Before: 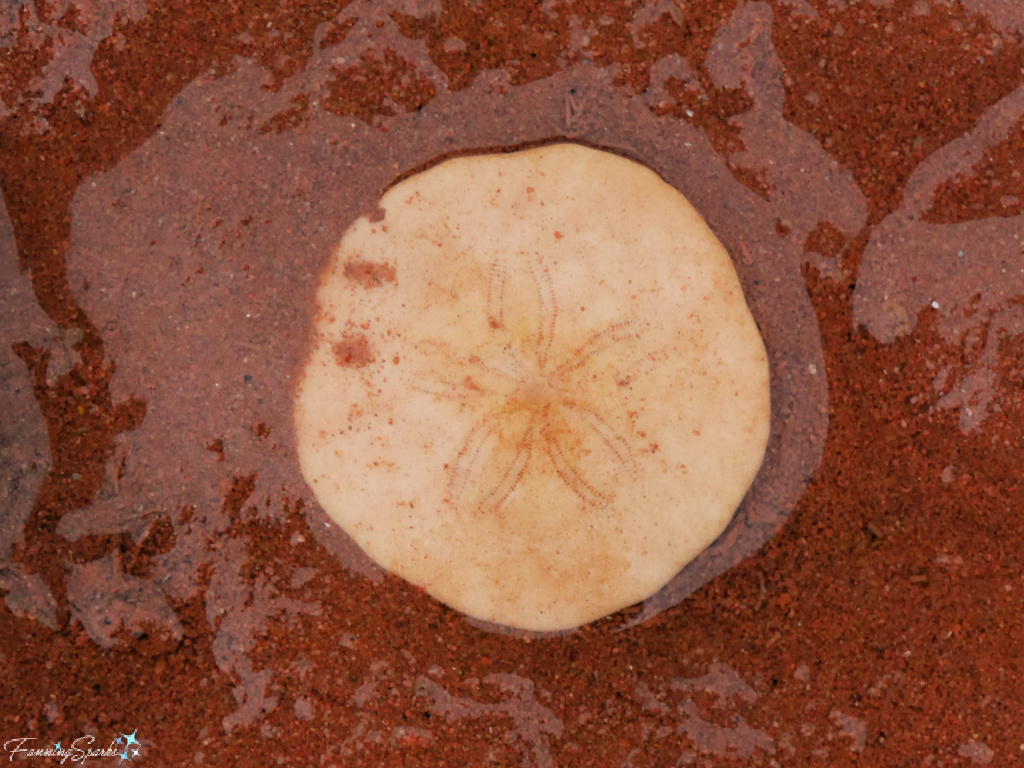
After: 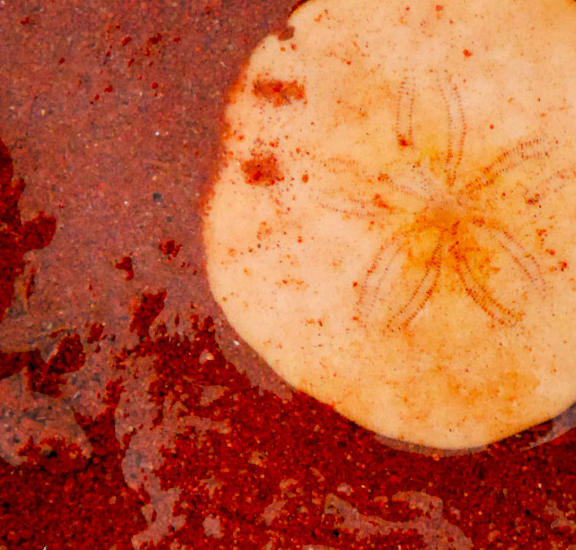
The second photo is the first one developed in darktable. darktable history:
crop: left 8.93%, top 23.825%, right 34.804%, bottom 4.534%
exposure: exposure -0.109 EV, compensate exposure bias true, compensate highlight preservation false
local contrast: detail 130%
contrast brightness saturation: contrast 0.081, saturation 0.203
color zones: curves: ch0 [(0.224, 0.526) (0.75, 0.5)]; ch1 [(0.055, 0.526) (0.224, 0.761) (0.377, 0.526) (0.75, 0.5)]
color balance rgb: shadows lift › chroma 2.018%, shadows lift › hue 250.15°, perceptual saturation grading › global saturation 0.97%, perceptual saturation grading › highlights -16.979%, perceptual saturation grading › mid-tones 32.943%, perceptual saturation grading › shadows 50.591%, global vibrance 5.507%
